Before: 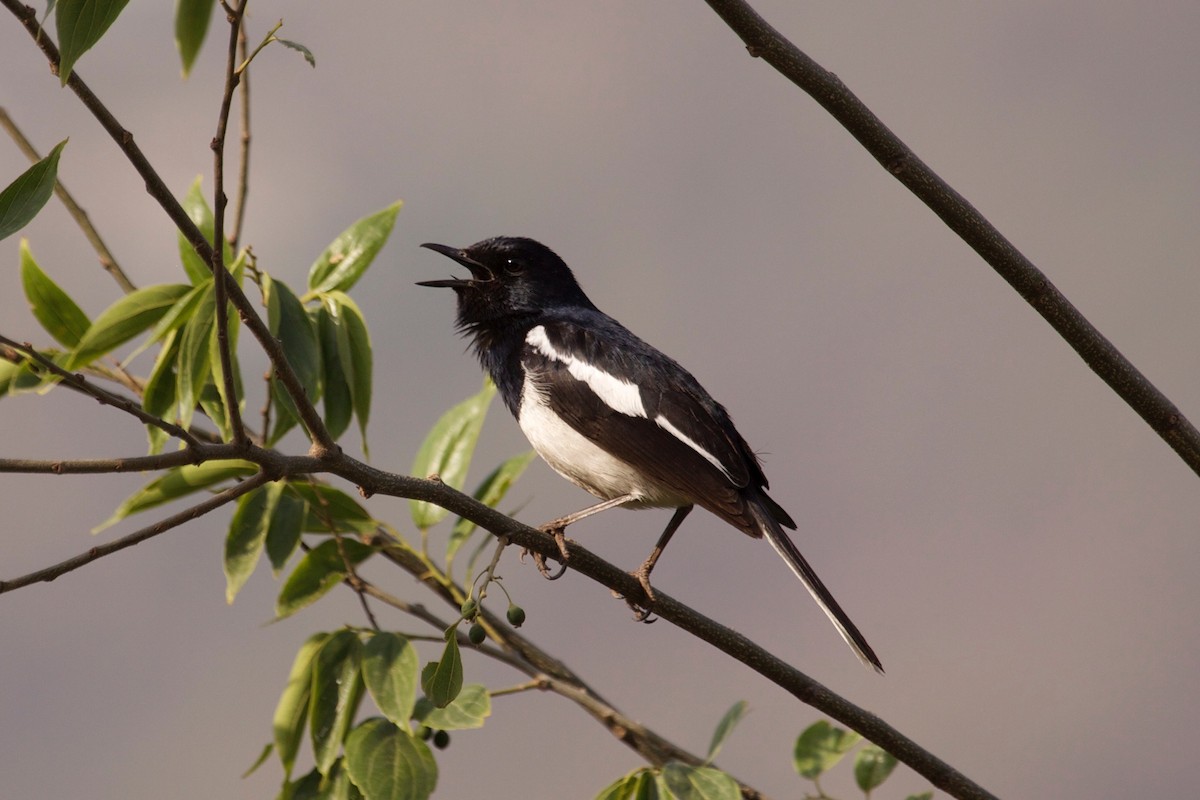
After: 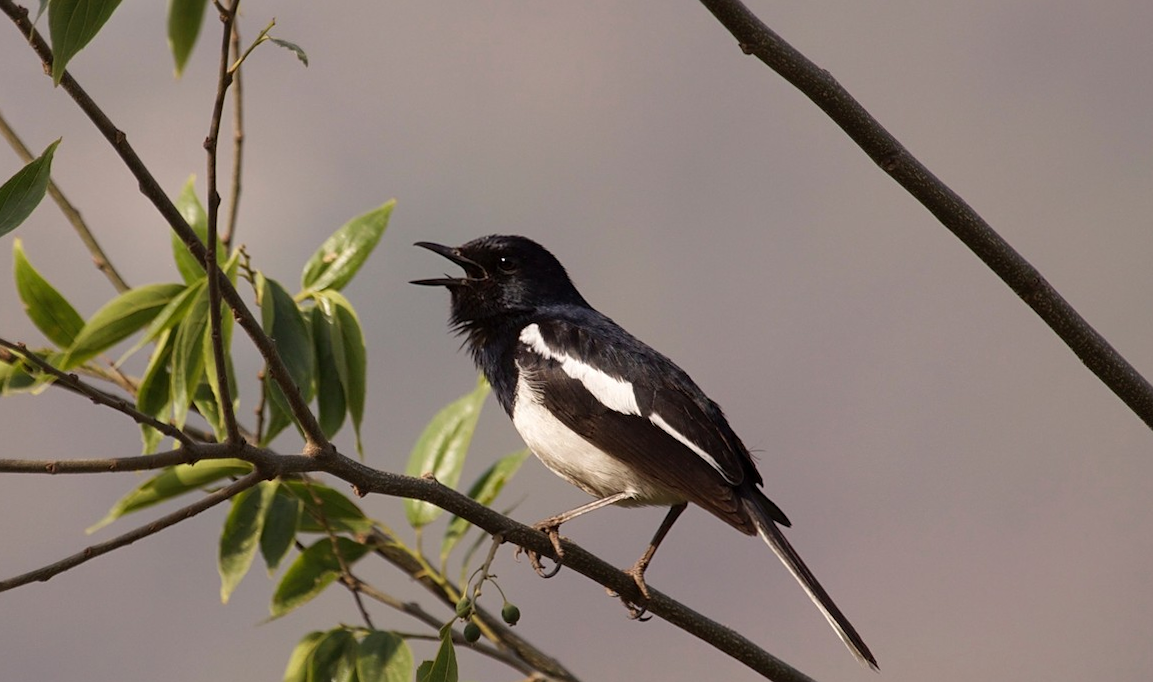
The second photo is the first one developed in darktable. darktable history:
sharpen: amount 0.2
exposure: compensate highlight preservation false
crop and rotate: angle 0.2°, left 0.275%, right 3.127%, bottom 14.18%
